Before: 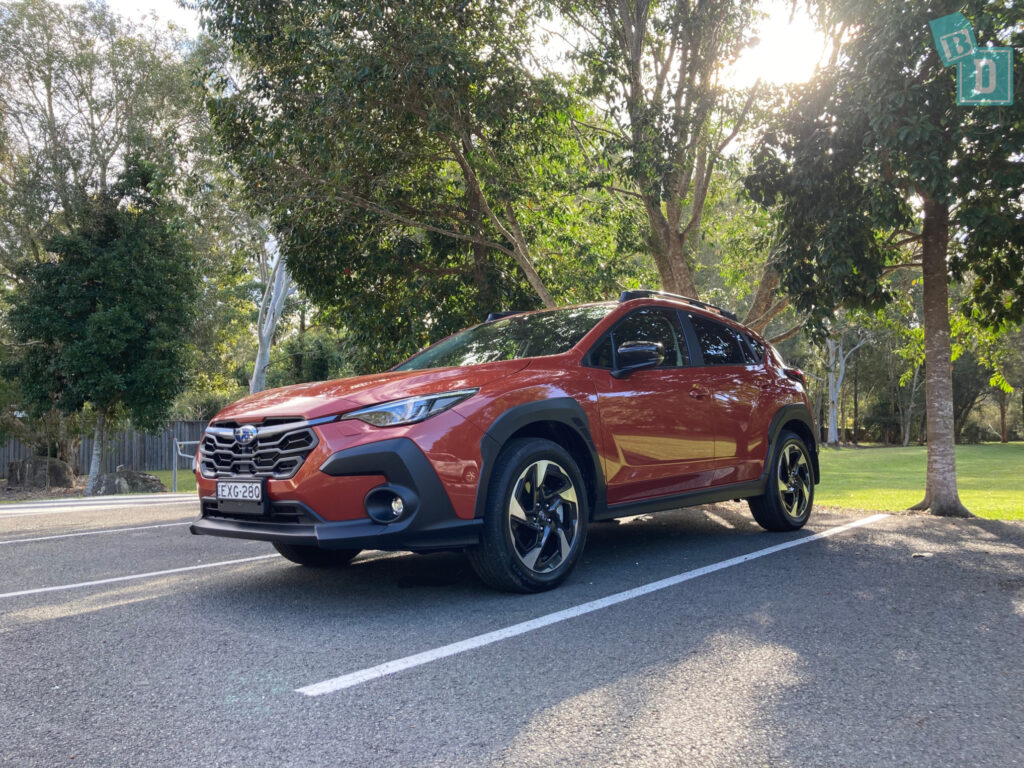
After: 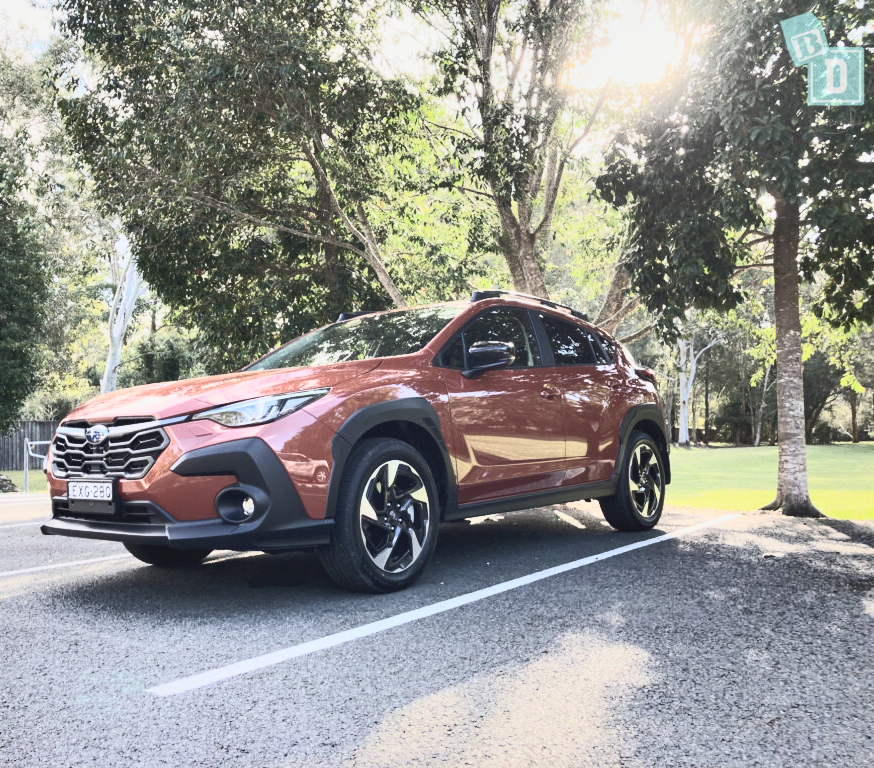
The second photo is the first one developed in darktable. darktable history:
crop and rotate: left 14.589%
contrast brightness saturation: contrast 0.552, brightness 0.569, saturation -0.335
shadows and highlights: white point adjustment -3.63, highlights -63.57, soften with gaussian
exposure: black level correction 0, exposure 0.397 EV, compensate exposure bias true, compensate highlight preservation false
